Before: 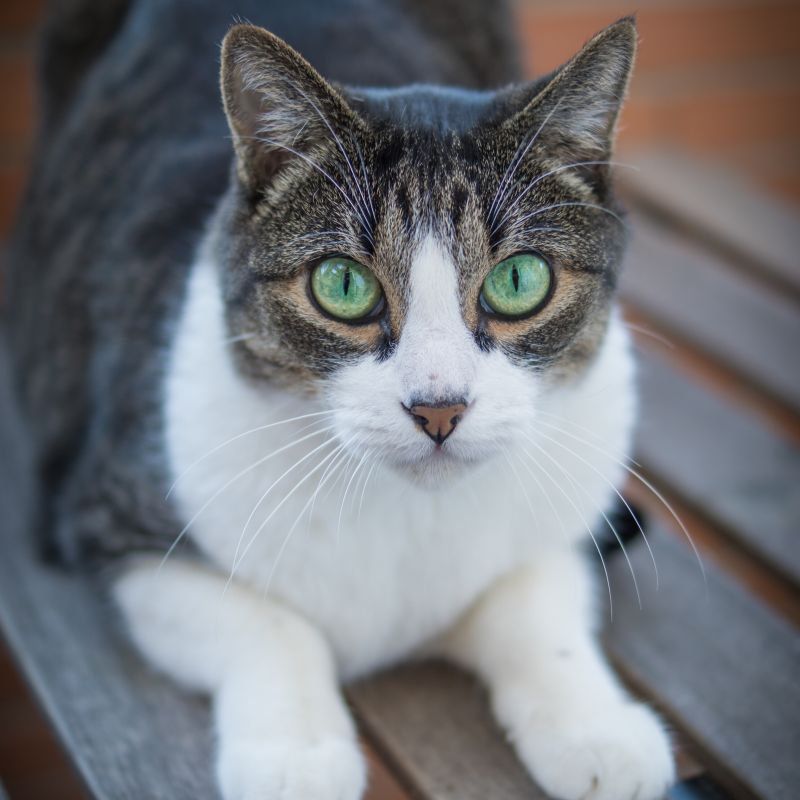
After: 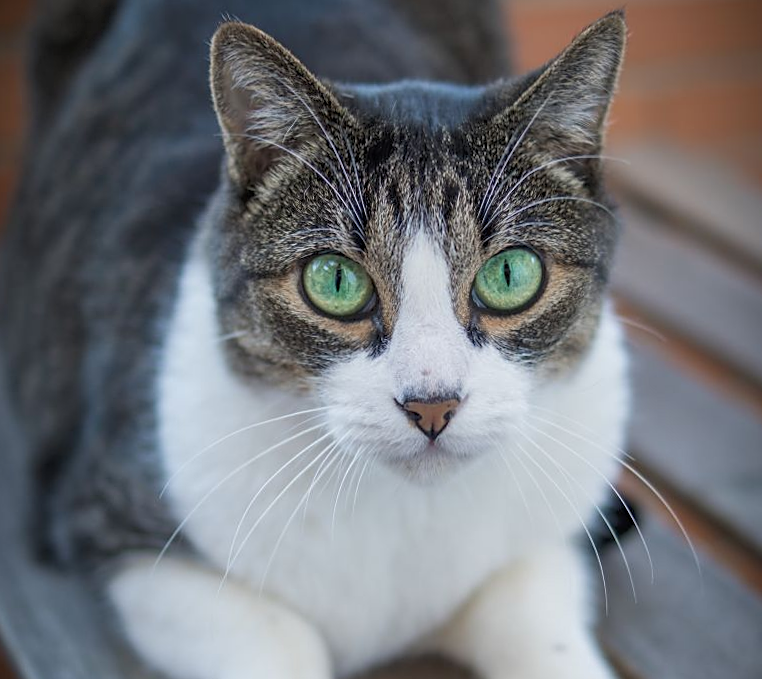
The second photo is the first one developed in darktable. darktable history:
crop and rotate: angle 0.598°, left 0.37%, right 3.335%, bottom 14.223%
sharpen: radius 1.936
shadows and highlights: shadows 25.18, highlights -25.38
tone equalizer: -8 EV -0.571 EV, edges refinement/feathering 500, mask exposure compensation -1.57 EV, preserve details no
